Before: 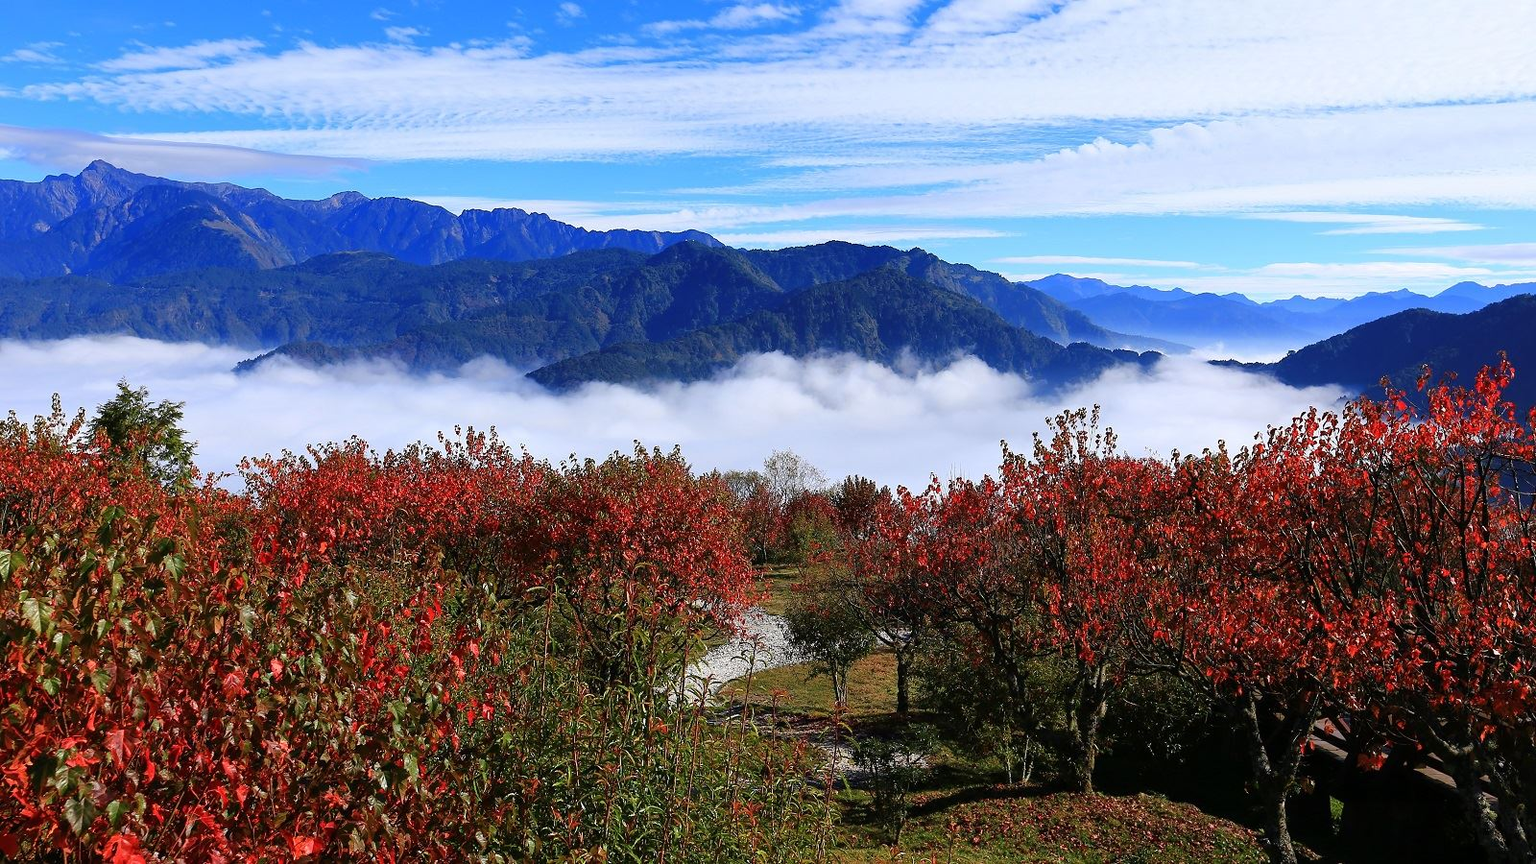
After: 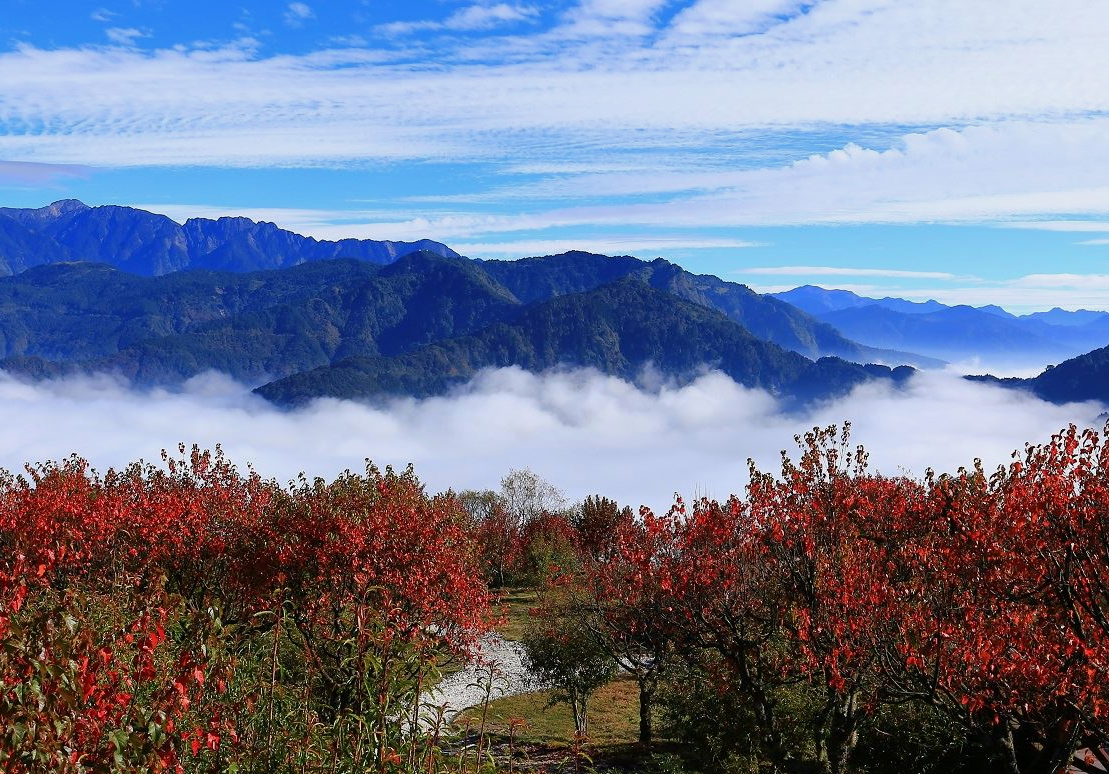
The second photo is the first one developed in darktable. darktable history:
crop: left 18.479%, right 12.2%, bottom 13.971%
exposure: exposure -0.153 EV, compensate highlight preservation false
